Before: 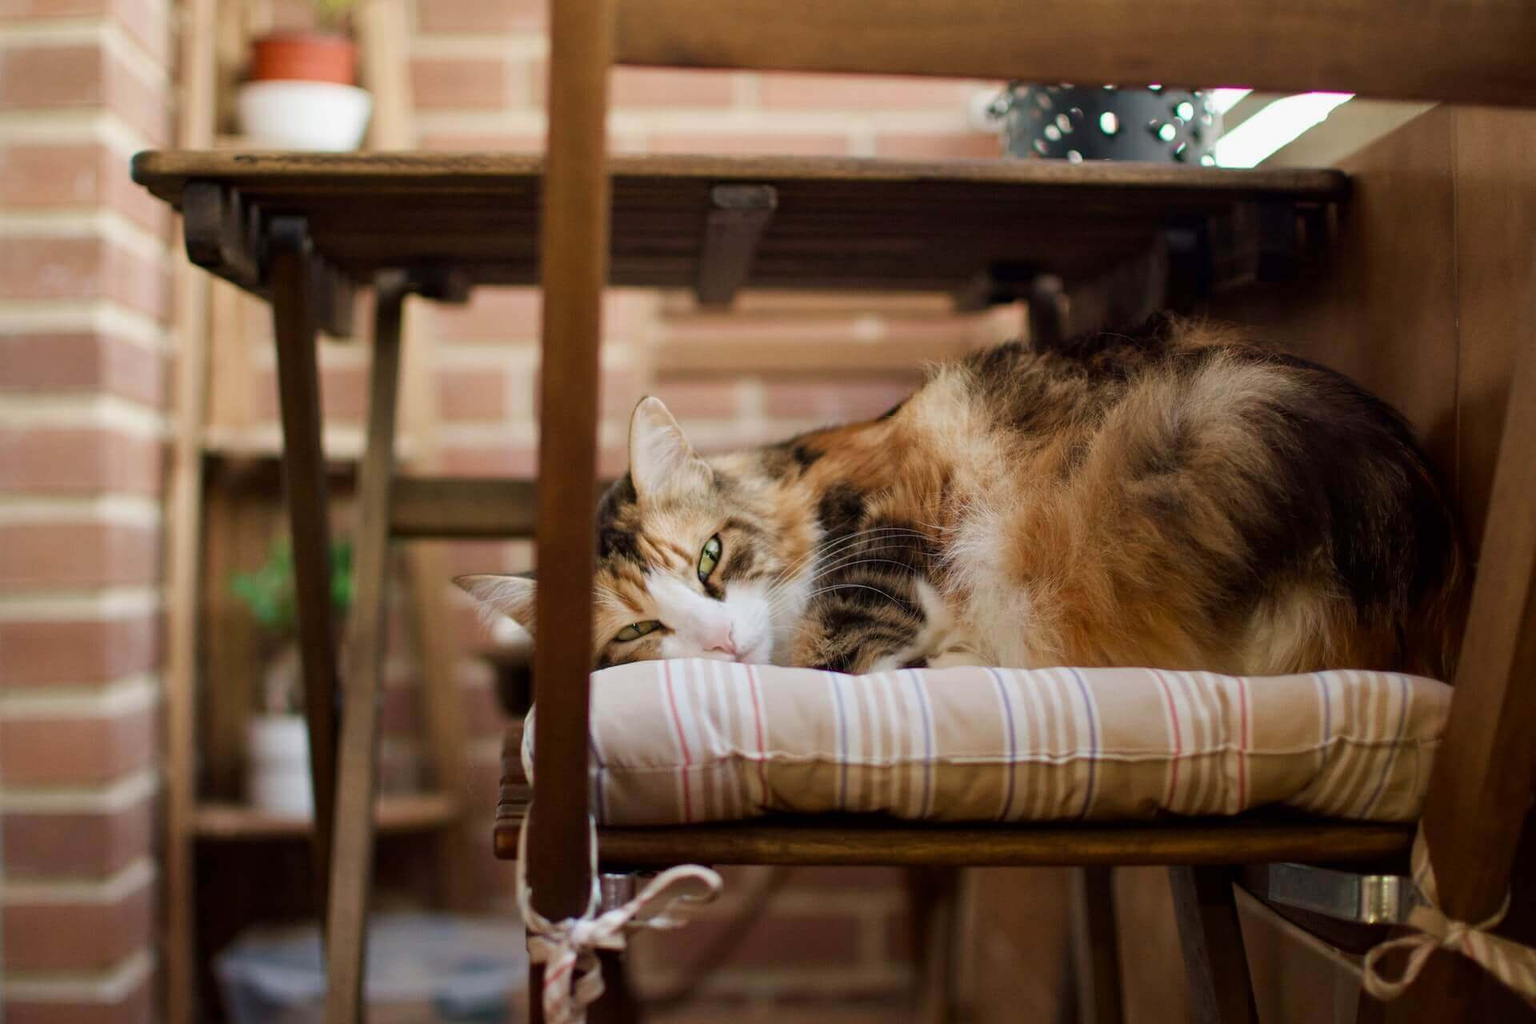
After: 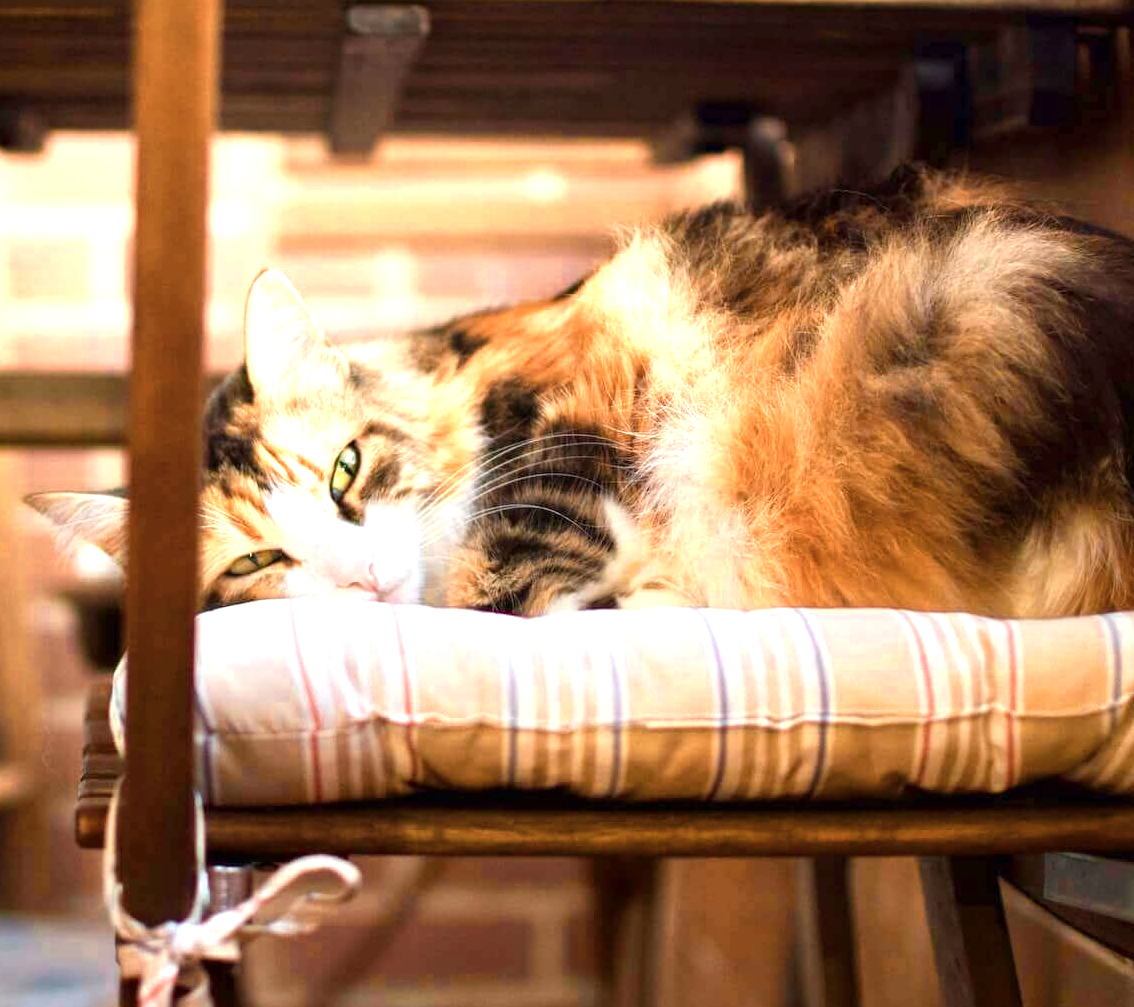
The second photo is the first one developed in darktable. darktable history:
crop and rotate: left 28.256%, top 17.734%, right 12.656%, bottom 3.573%
color zones: curves: ch0 [(0.018, 0.548) (0.224, 0.64) (0.425, 0.447) (0.675, 0.575) (0.732, 0.579)]; ch1 [(0.066, 0.487) (0.25, 0.5) (0.404, 0.43) (0.75, 0.421) (0.956, 0.421)]; ch2 [(0.044, 0.561) (0.215, 0.465) (0.399, 0.544) (0.465, 0.548) (0.614, 0.447) (0.724, 0.43) (0.882, 0.623) (0.956, 0.632)]
exposure: exposure 0.999 EV, compensate highlight preservation false
color balance rgb: perceptual saturation grading › global saturation 20%, global vibrance 20%
